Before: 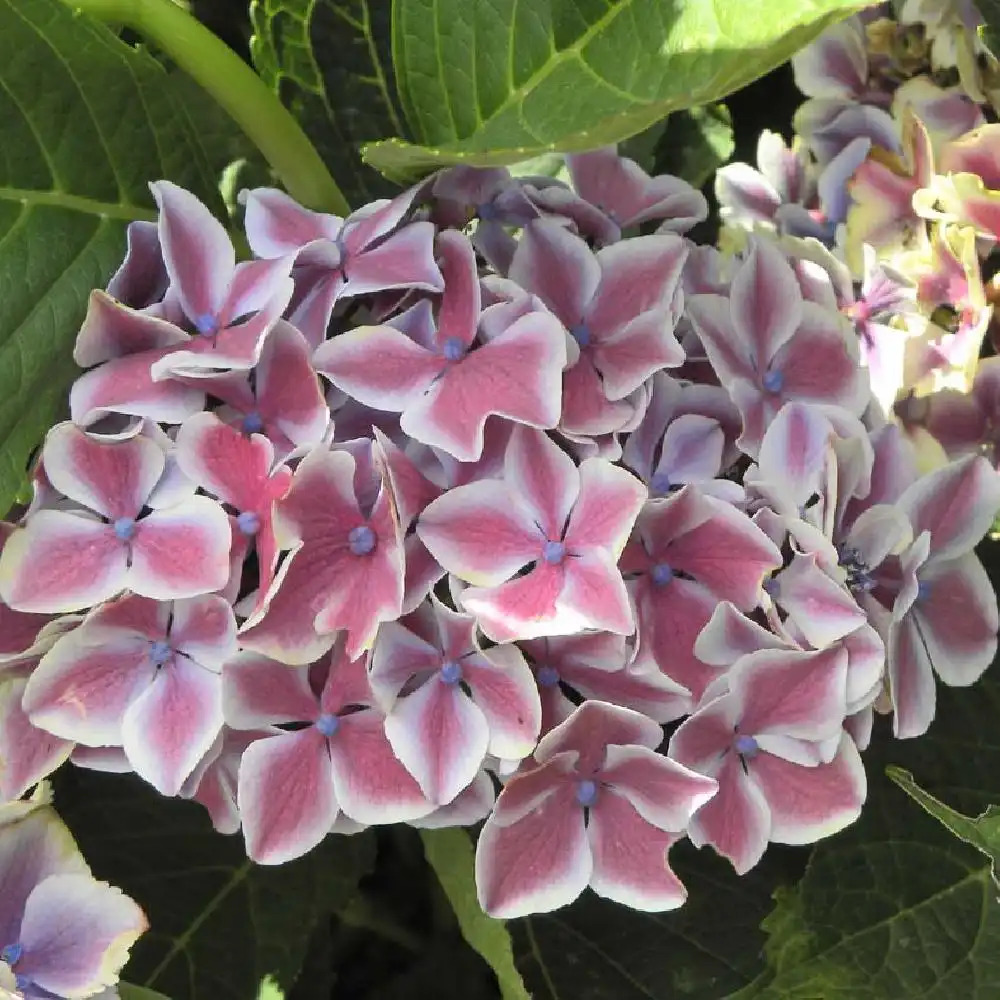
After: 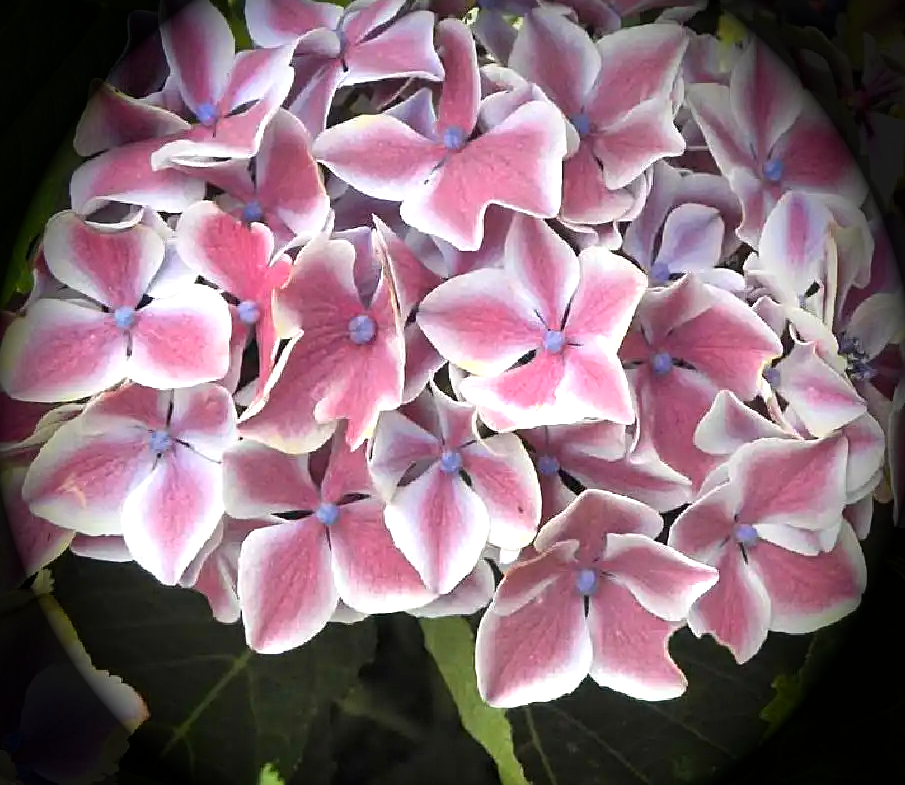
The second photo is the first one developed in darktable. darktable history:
tone equalizer: edges refinement/feathering 500, mask exposure compensation -1.57 EV, preserve details no
exposure: exposure 0.604 EV, compensate exposure bias true, compensate highlight preservation false
crop: top 21.13%, right 9.462%, bottom 0.276%
vignetting: fall-off start 76.8%, fall-off radius 28.4%, brightness -0.993, saturation 0.489, width/height ratio 0.972
shadows and highlights: shadows 20.3, highlights -19.46, soften with gaussian
sharpen: radius 2.487, amount 0.327
